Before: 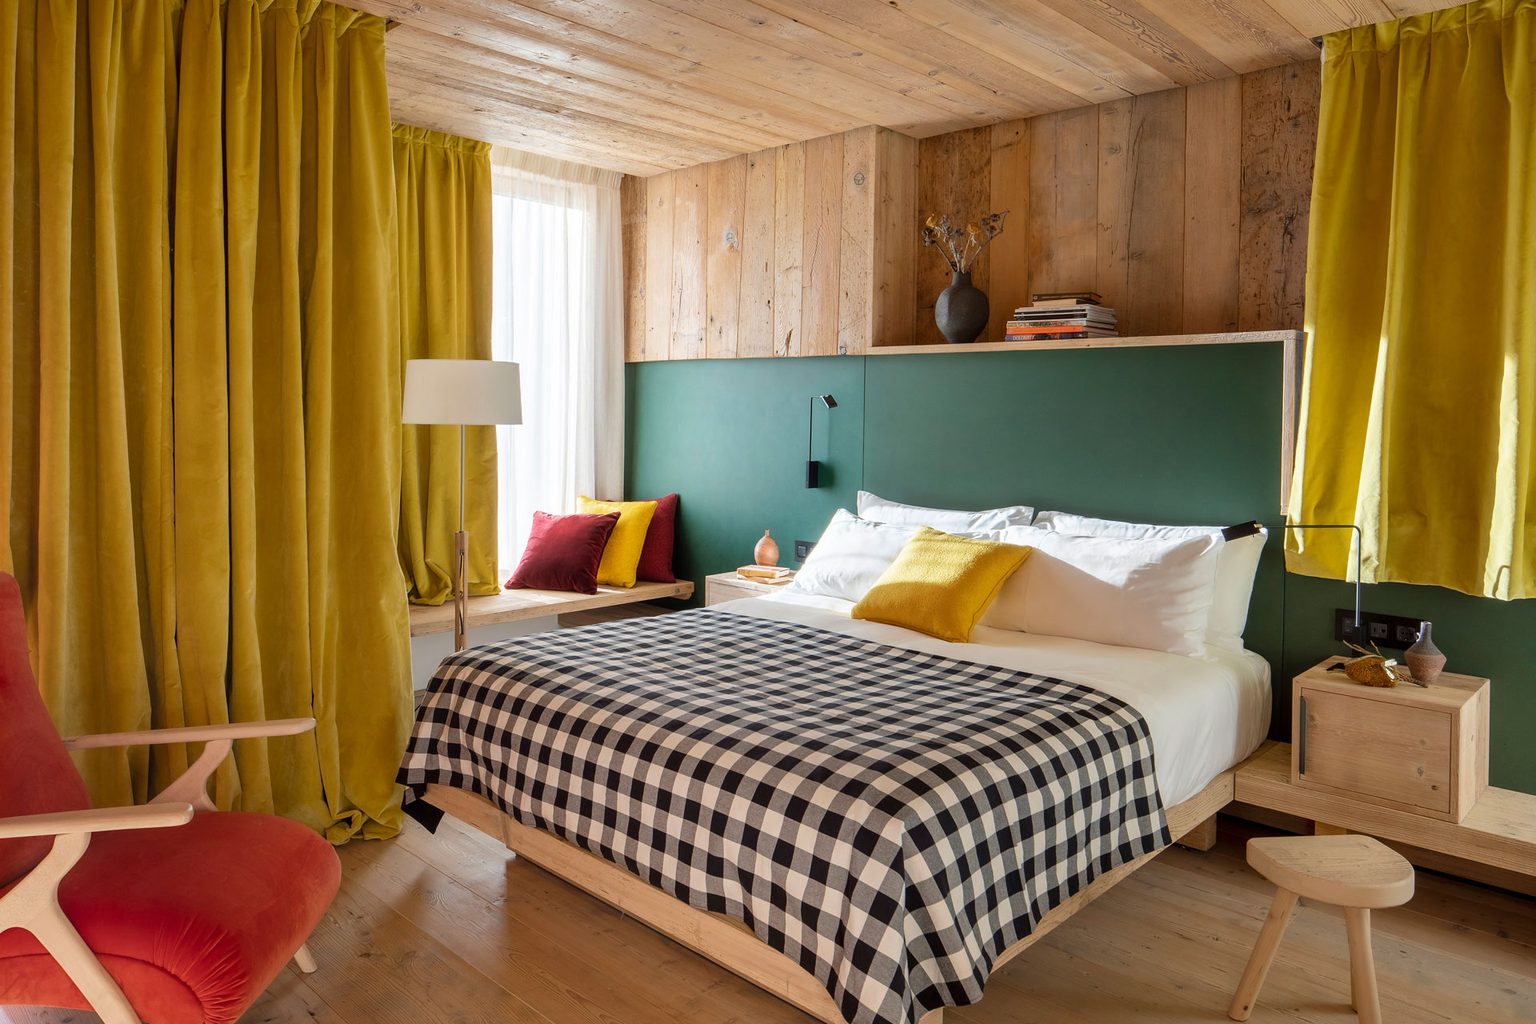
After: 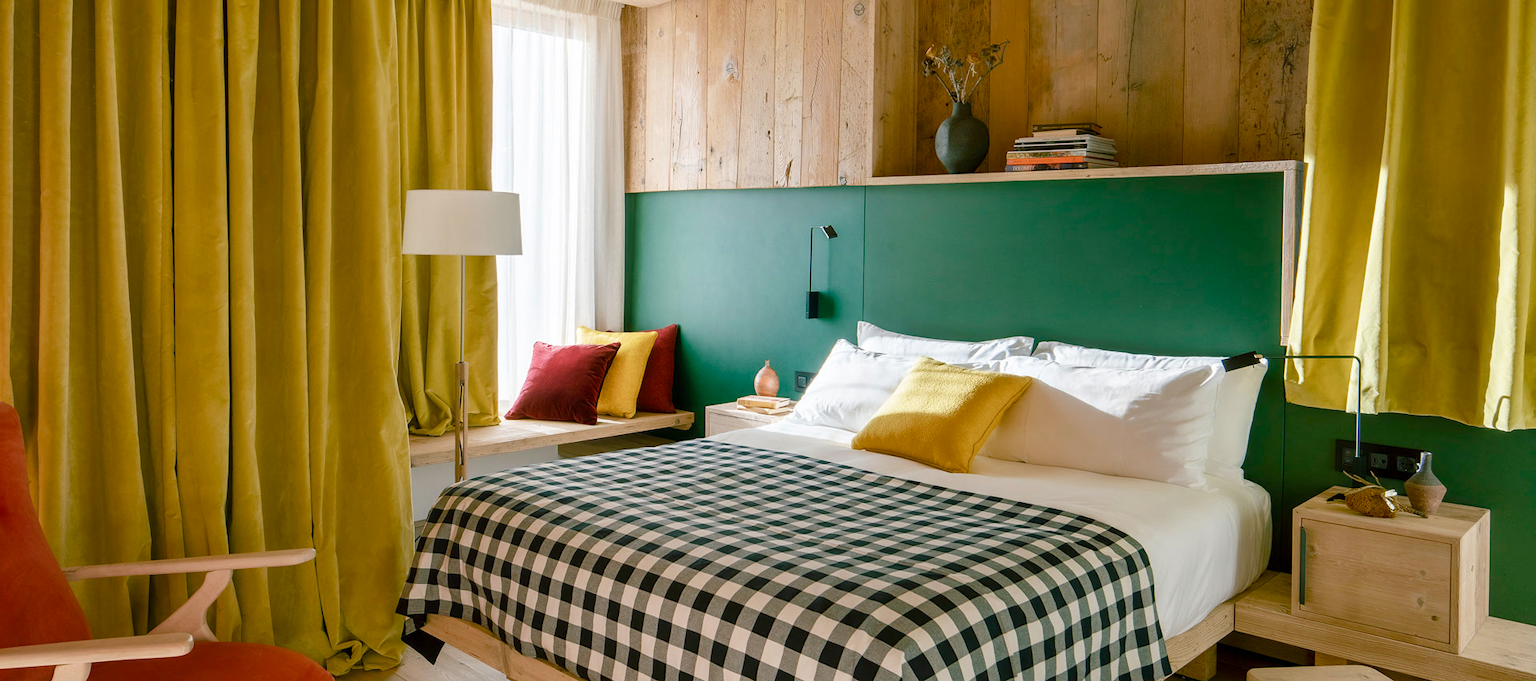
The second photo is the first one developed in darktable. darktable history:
color balance rgb: shadows lift › chroma 11.525%, shadows lift › hue 134.3°, perceptual saturation grading › global saturation 20%, perceptual saturation grading › highlights -49.919%, perceptual saturation grading › shadows 25.761%, global vibrance 20%
crop: top 16.623%, bottom 16.754%
